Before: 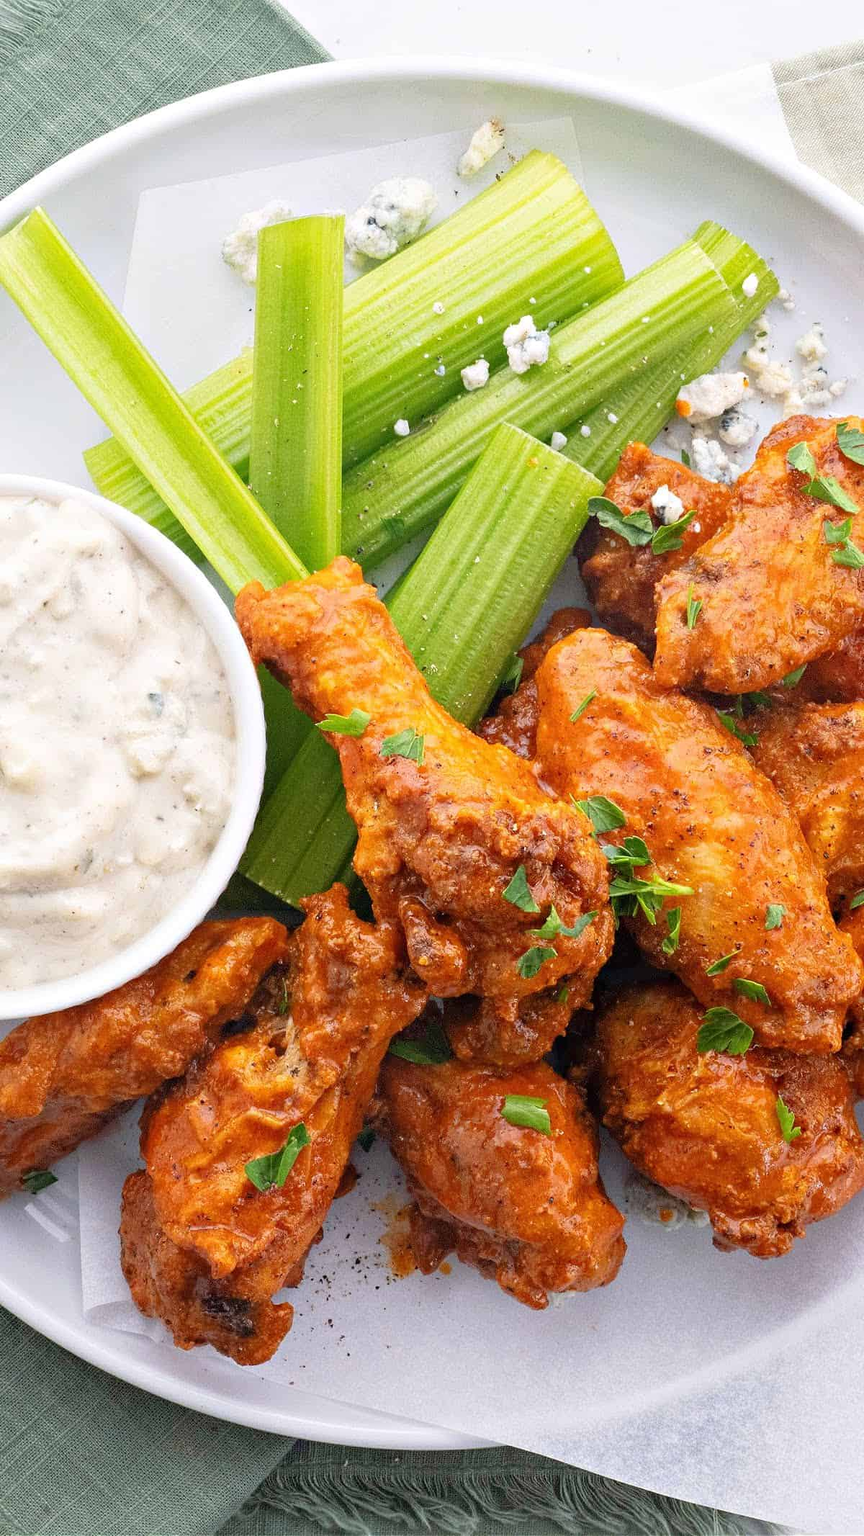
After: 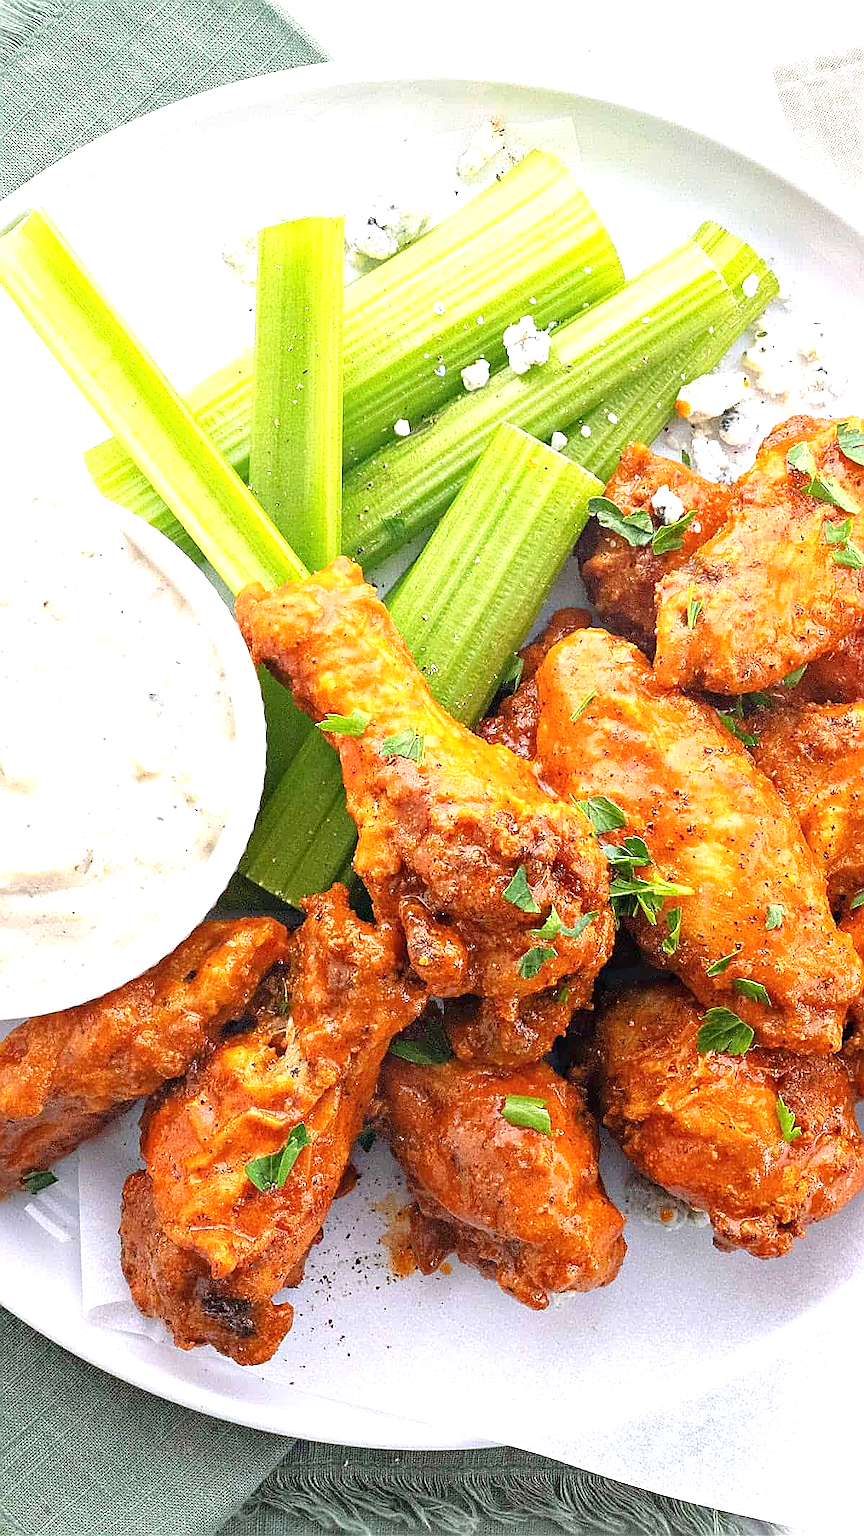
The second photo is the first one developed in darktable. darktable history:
sharpen: radius 1.4, amount 1.25, threshold 0.7
exposure: black level correction 0, exposure 0.7 EV, compensate exposure bias true, compensate highlight preservation false
